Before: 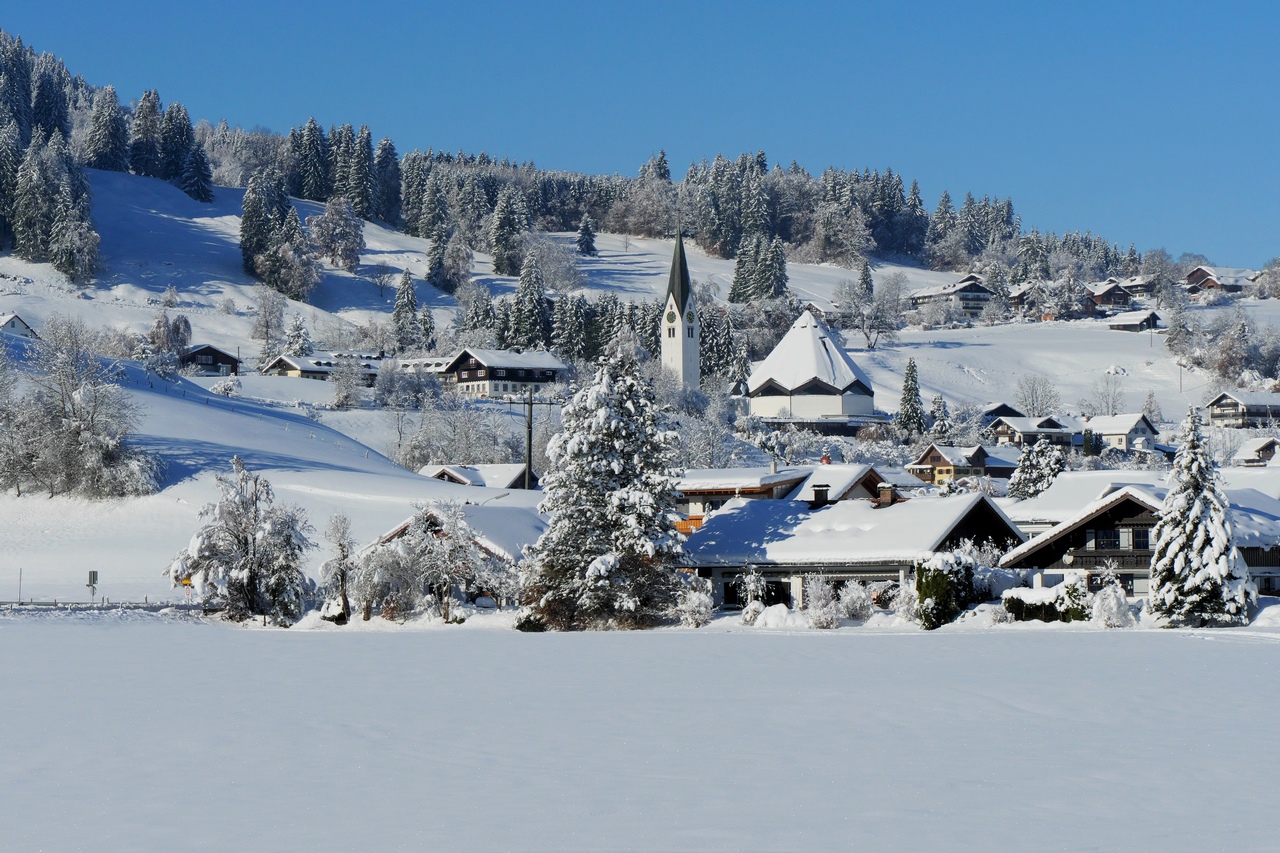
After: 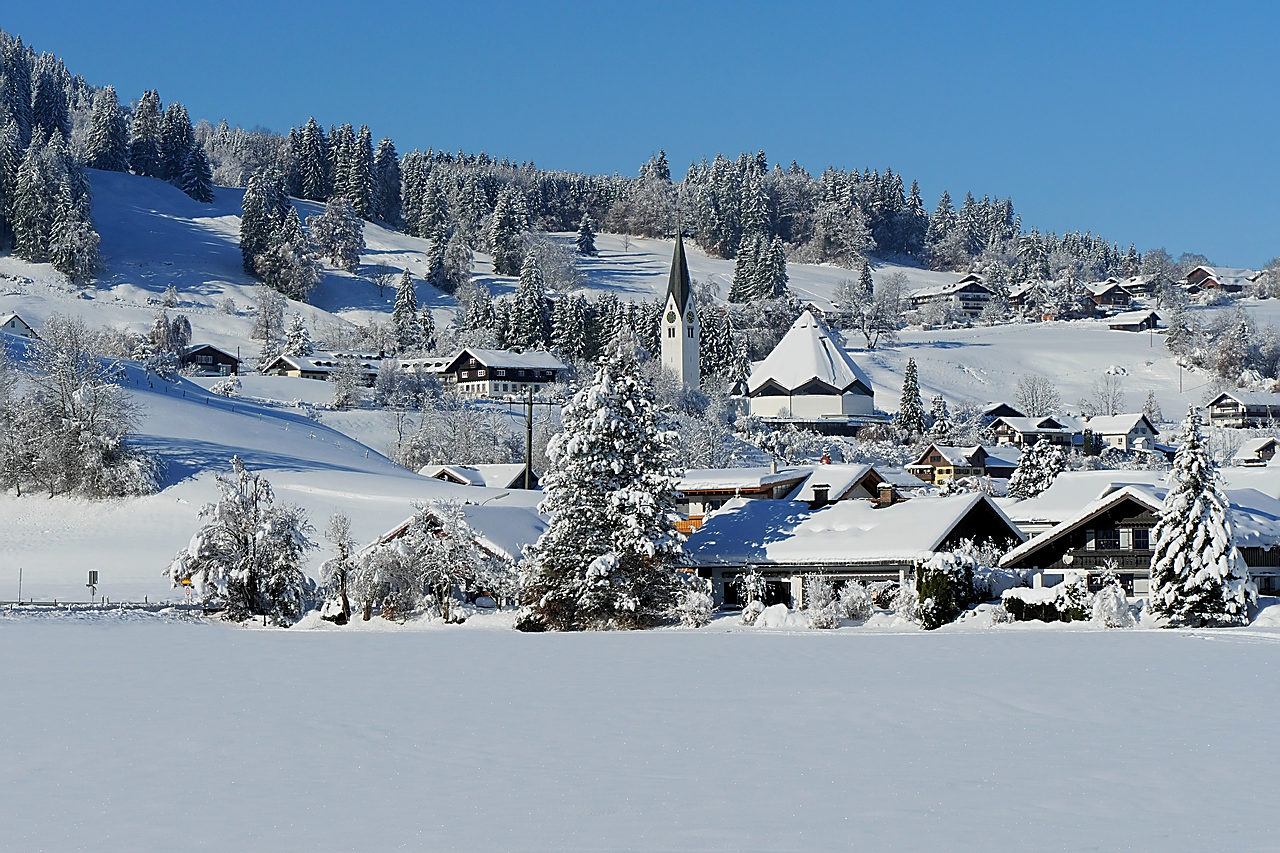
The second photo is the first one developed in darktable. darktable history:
sharpen: radius 1.403, amount 1.256, threshold 0.763
